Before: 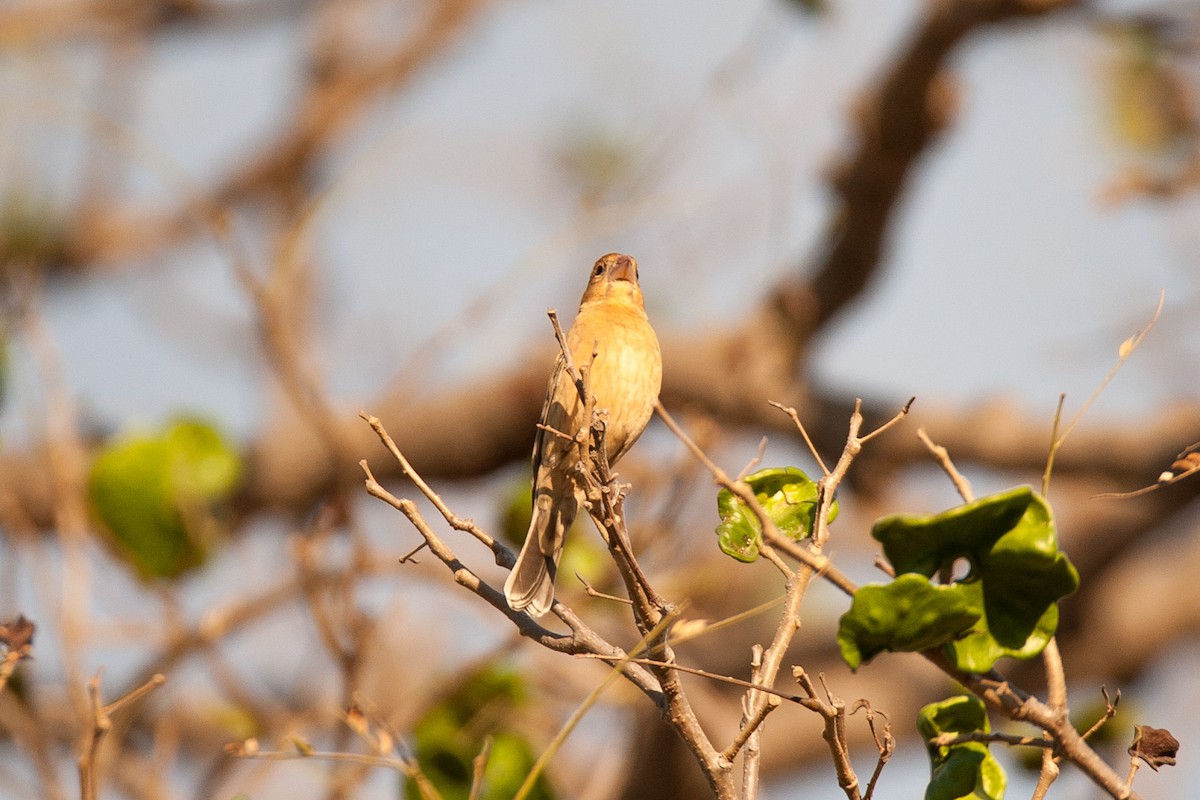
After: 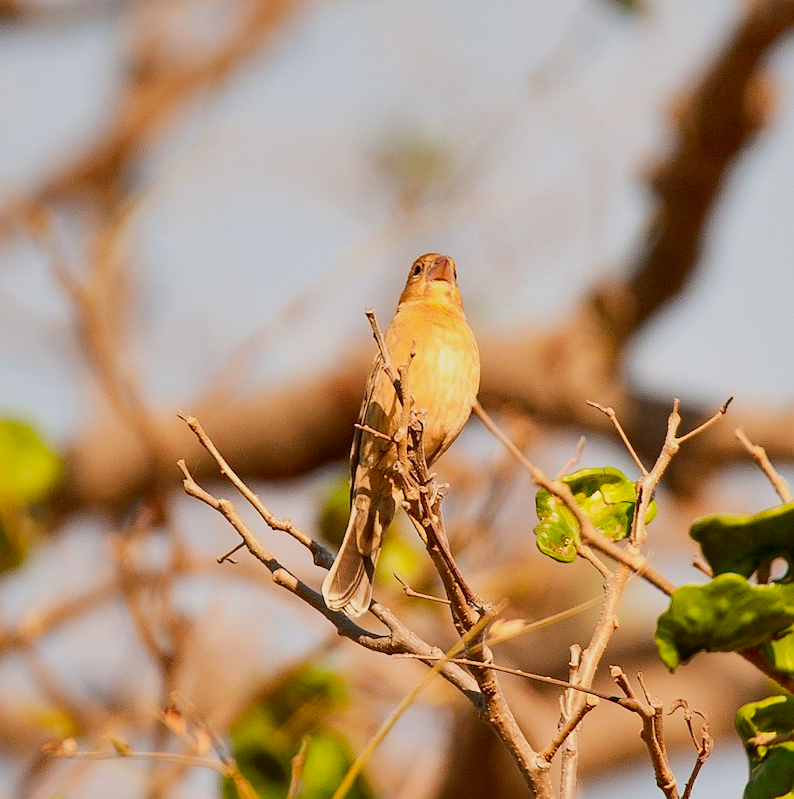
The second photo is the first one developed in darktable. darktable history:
exposure: black level correction 0, exposure 1.101 EV, compensate exposure bias true, compensate highlight preservation false
filmic rgb: black relative exposure -7.65 EV, white relative exposure 4.56 EV, hardness 3.61
shadows and highlights: on, module defaults
sharpen: radius 0.973, amount 0.606
tone equalizer: -8 EV 0.283 EV, -7 EV 0.434 EV, -6 EV 0.386 EV, -5 EV 0.286 EV, -3 EV -0.245 EV, -2 EV -0.402 EV, -1 EV -0.409 EV, +0 EV -0.223 EV
crop and rotate: left 15.177%, right 18.582%
contrast brightness saturation: contrast 0.117, brightness -0.124, saturation 0.198
